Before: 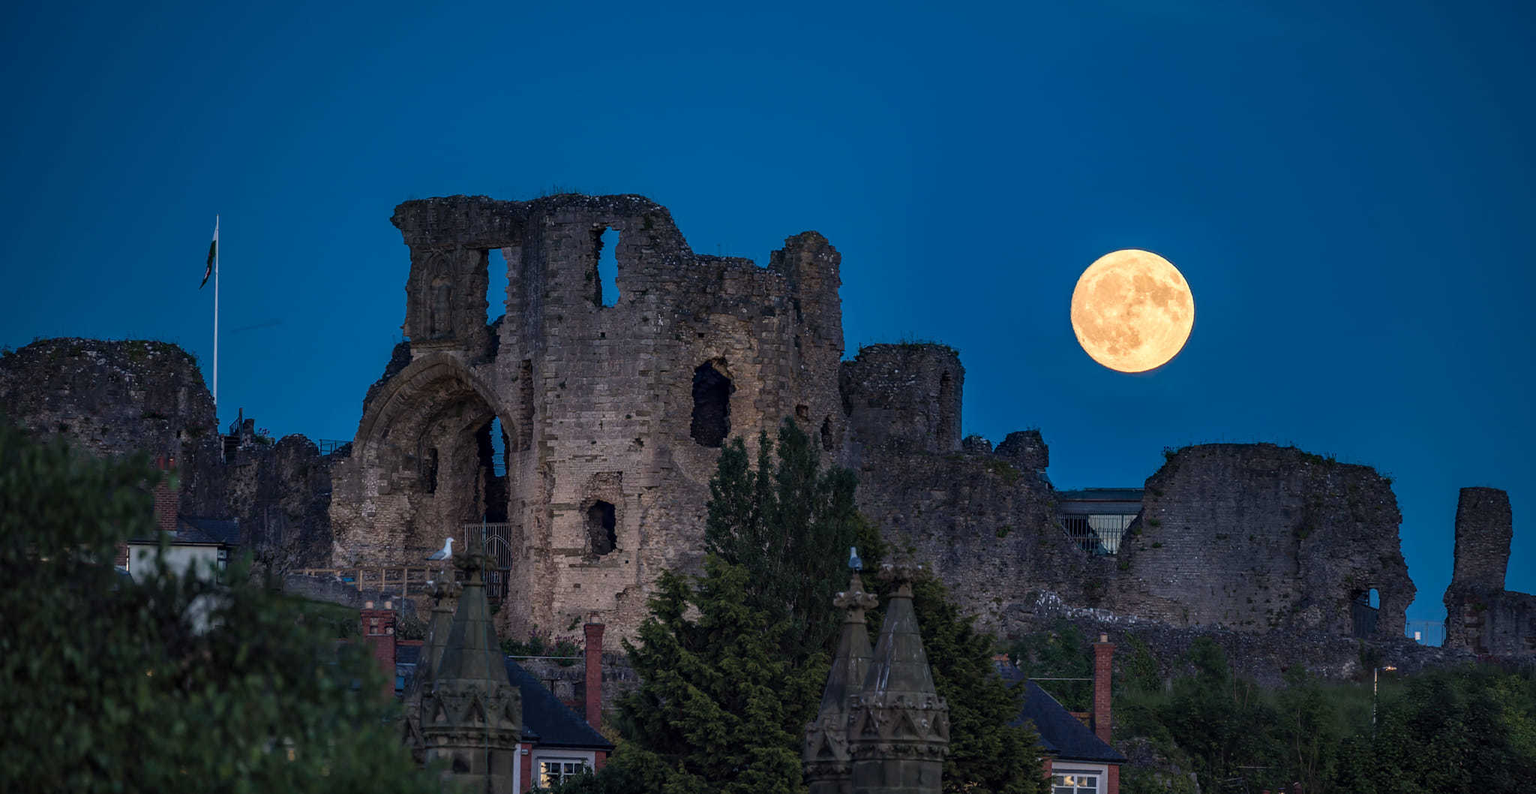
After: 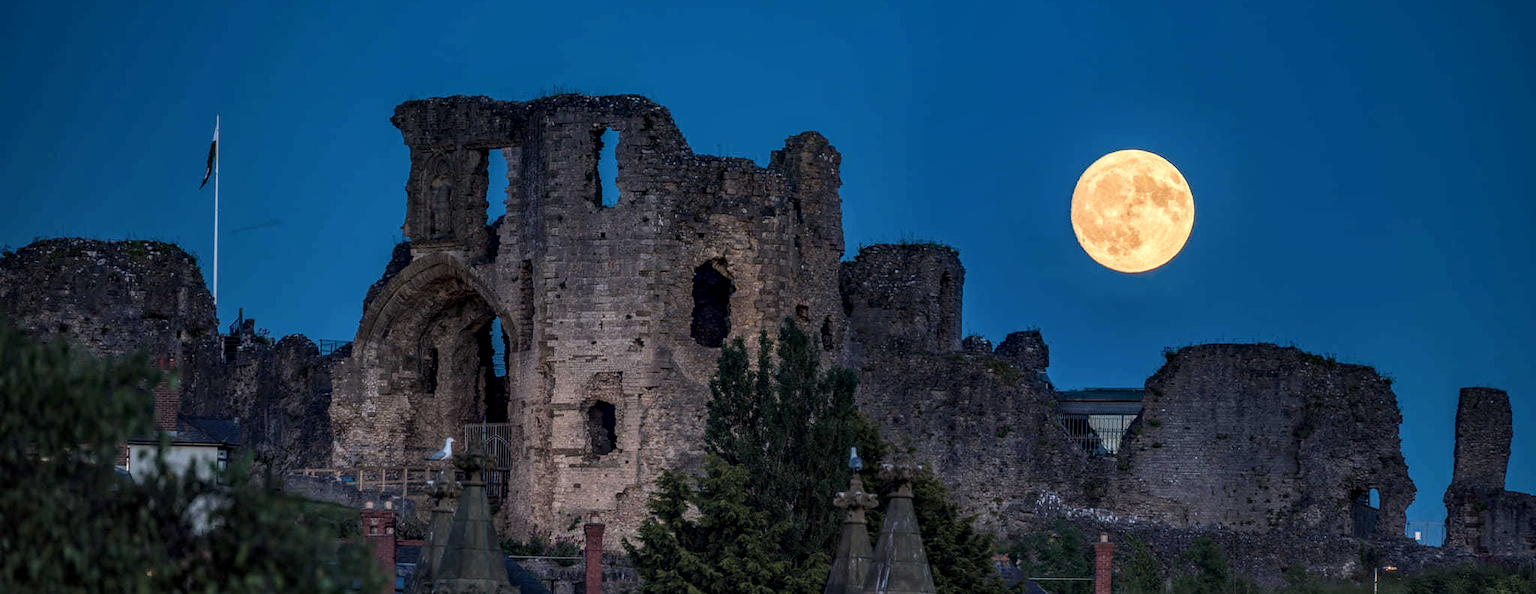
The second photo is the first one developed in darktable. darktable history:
local contrast: detail 130%
crop and rotate: top 12.572%, bottom 12.401%
